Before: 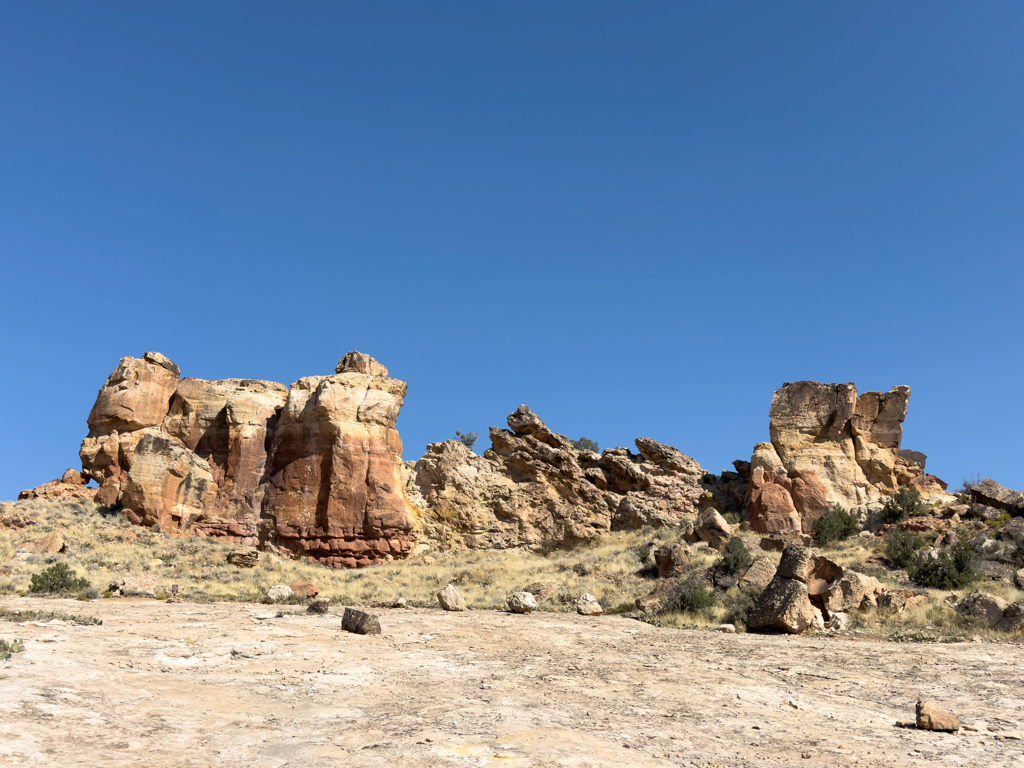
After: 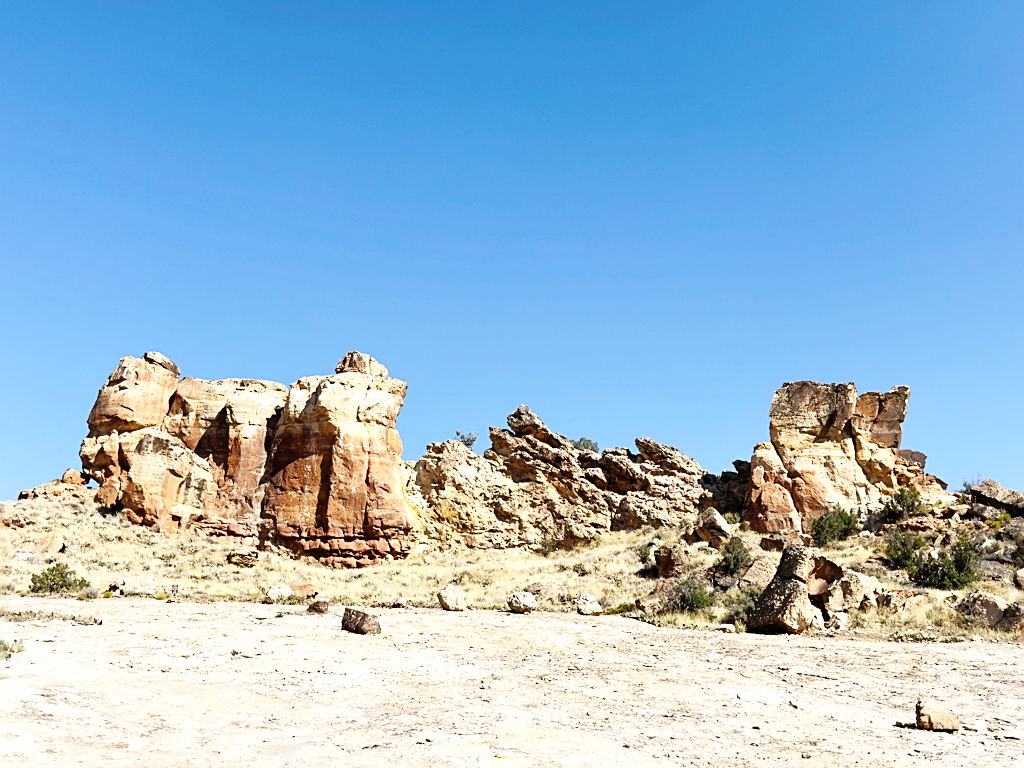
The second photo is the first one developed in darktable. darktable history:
base curve: curves: ch0 [(0, 0) (0.036, 0.025) (0.121, 0.166) (0.206, 0.329) (0.605, 0.79) (1, 1)], preserve colors none
tone equalizer: on, module defaults
sharpen: on, module defaults
exposure: black level correction 0.001, exposure 0.499 EV, compensate highlight preservation false
